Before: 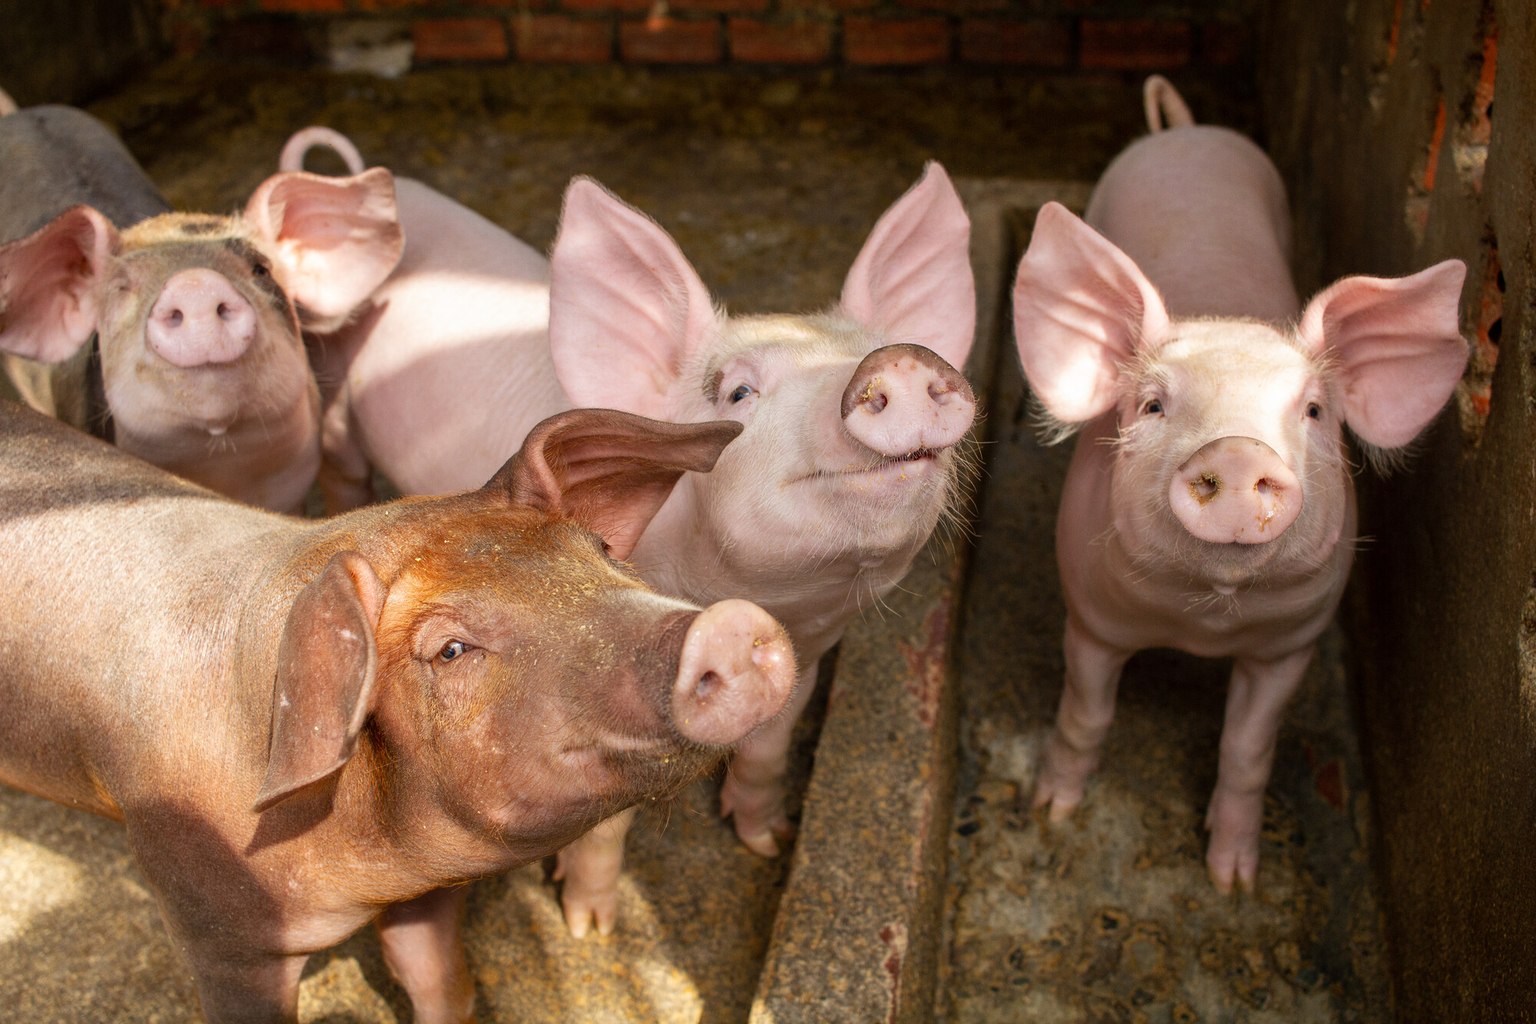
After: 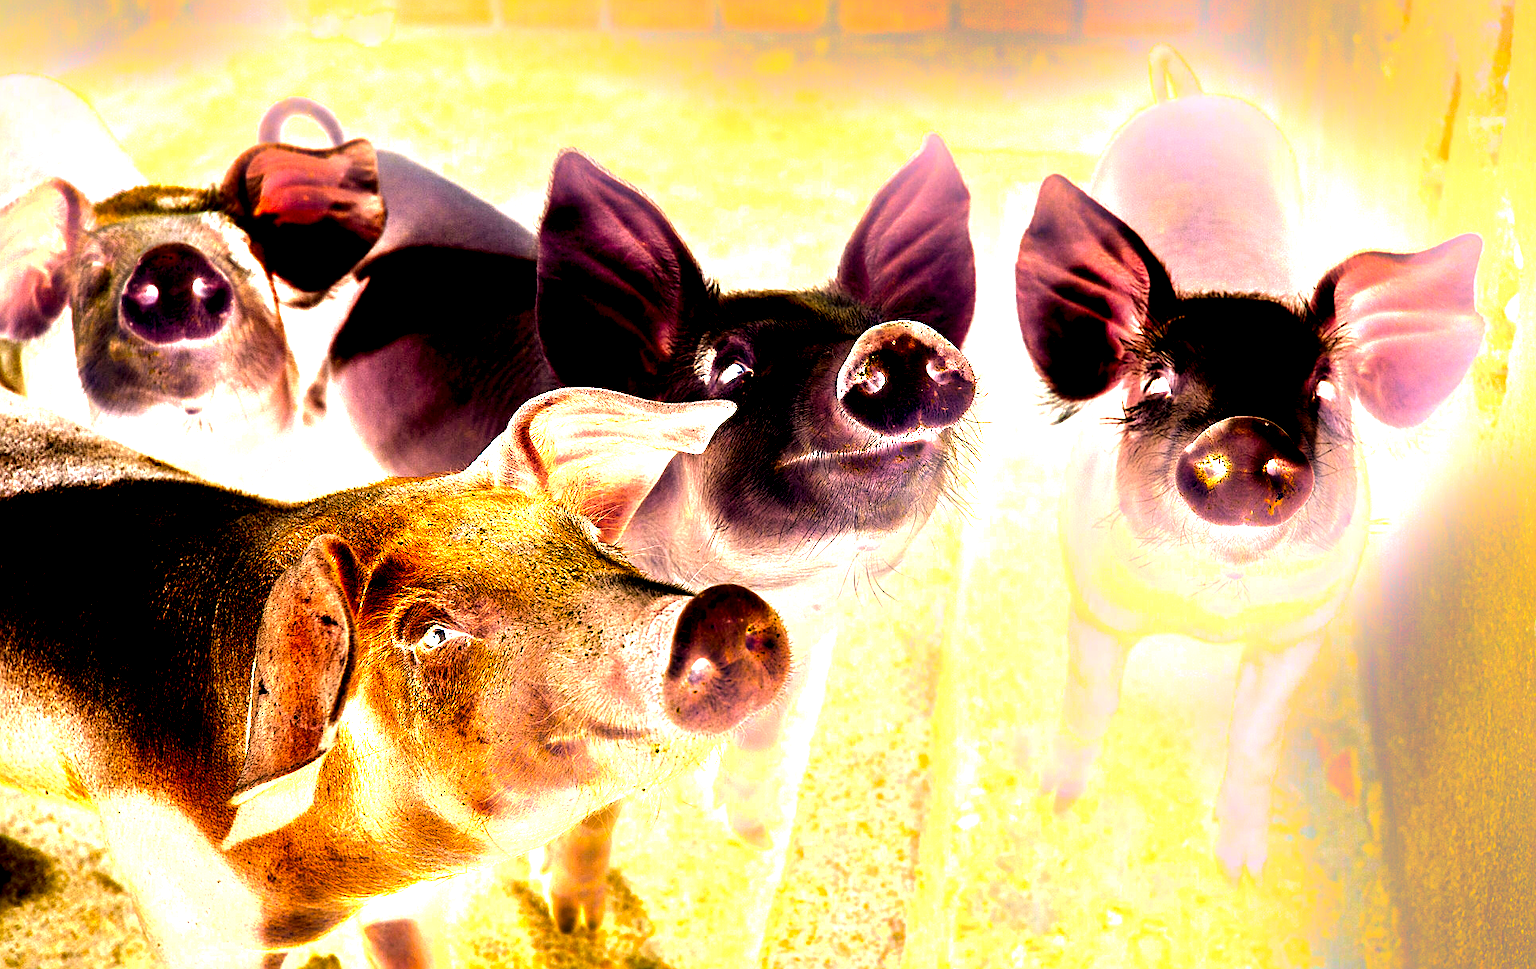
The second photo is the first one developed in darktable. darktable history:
white balance: red 0.954, blue 1.079
local contrast: mode bilateral grid, contrast 20, coarseness 50, detail 171%, midtone range 0.2
exposure: black level correction 0, exposure 2.327 EV, compensate exposure bias true, compensate highlight preservation false
sharpen: on, module defaults
bloom: size 25%, threshold 5%, strength 90%
crop: left 1.964%, top 3.251%, right 1.122%, bottom 4.933%
color balance rgb: linear chroma grading › shadows 10%, linear chroma grading › highlights 10%, linear chroma grading › global chroma 15%, linear chroma grading › mid-tones 15%, perceptual saturation grading › global saturation 40%, perceptual saturation grading › highlights -25%, perceptual saturation grading › mid-tones 35%, perceptual saturation grading › shadows 35%, perceptual brilliance grading › global brilliance 11.29%, global vibrance 11.29%
contrast equalizer: y [[0.5 ×6], [0.5 ×6], [0.5, 0.5, 0.501, 0.545, 0.707, 0.863], [0 ×6], [0 ×6]]
